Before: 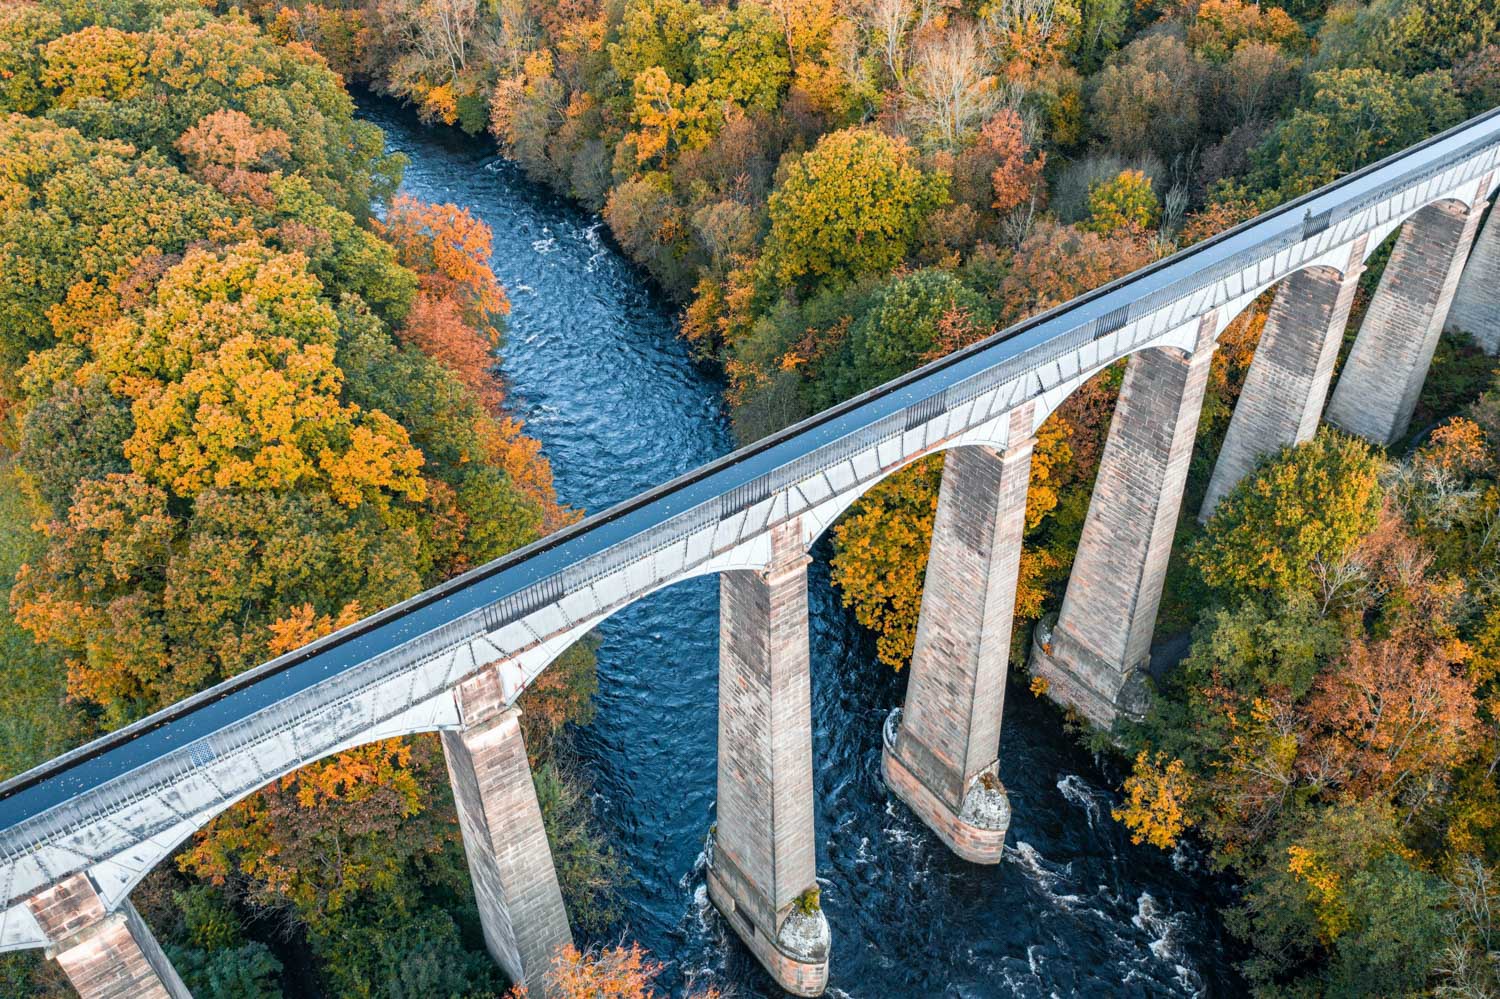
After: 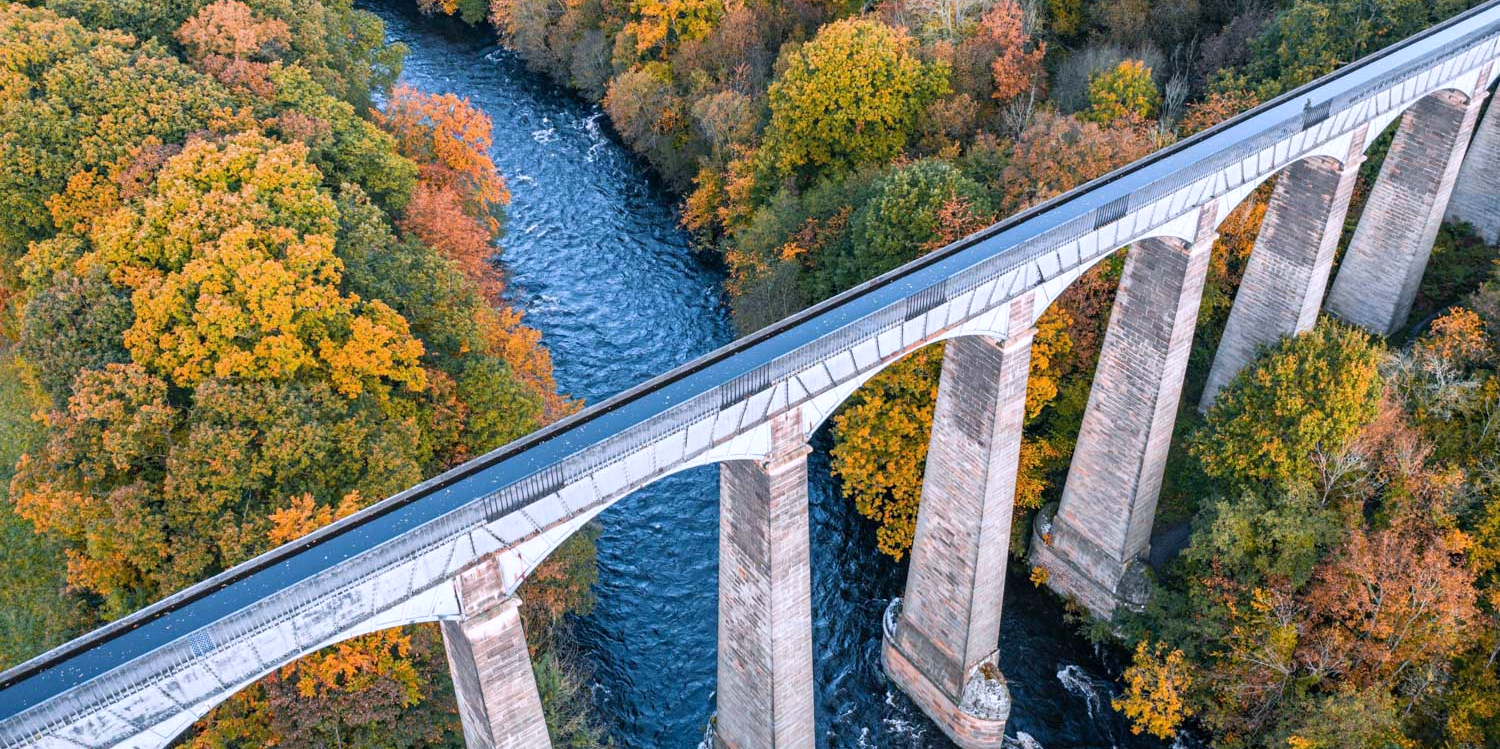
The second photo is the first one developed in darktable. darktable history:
white balance: red 1.004, blue 1.096
crop: top 11.038%, bottom 13.962%
